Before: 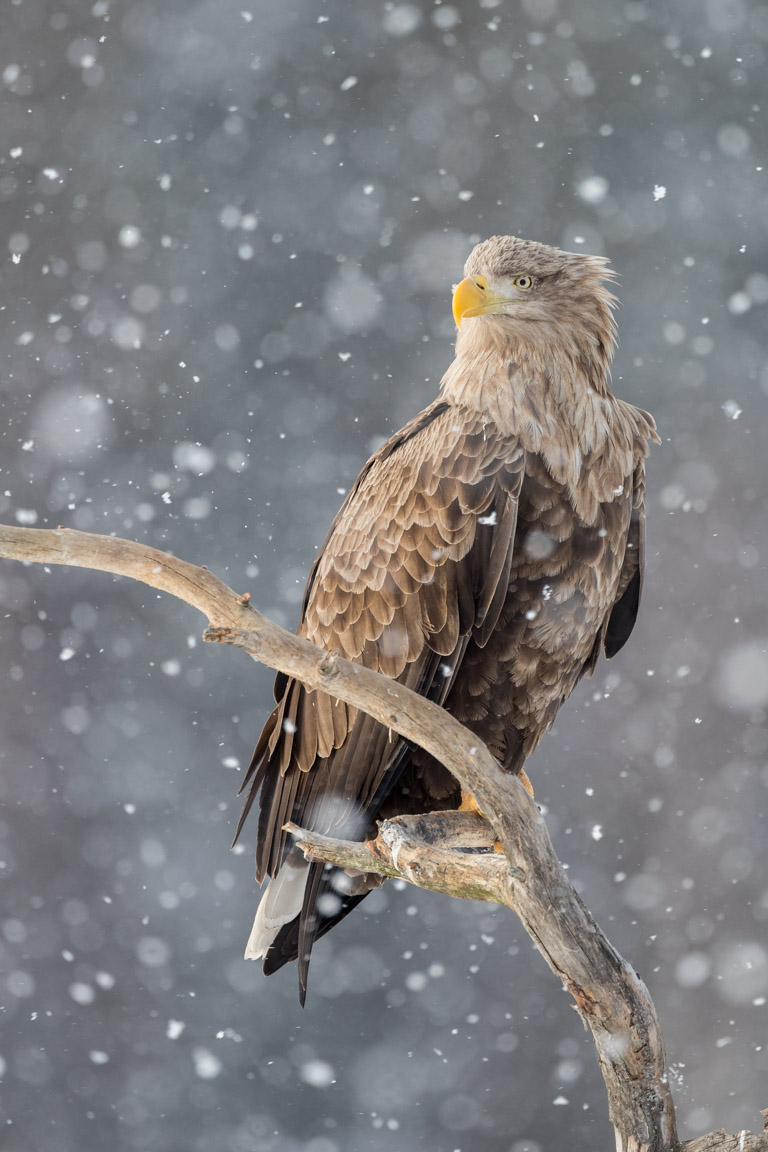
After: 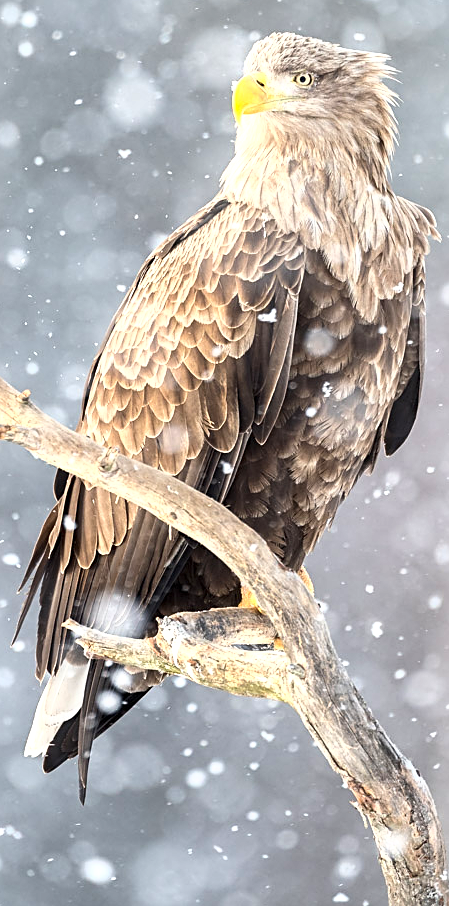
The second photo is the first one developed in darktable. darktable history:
sharpen: on, module defaults
crop and rotate: left 28.71%, top 17.666%, right 12.711%, bottom 3.647%
tone curve: curves: ch0 [(0, 0) (0.003, 0.002) (0.011, 0.01) (0.025, 0.022) (0.044, 0.039) (0.069, 0.061) (0.1, 0.088) (0.136, 0.126) (0.177, 0.167) (0.224, 0.211) (0.277, 0.27) (0.335, 0.335) (0.399, 0.407) (0.468, 0.485) (0.543, 0.569) (0.623, 0.659) (0.709, 0.756) (0.801, 0.851) (0.898, 0.961) (1, 1)]
exposure: black level correction 0, exposure 0.893 EV, compensate exposure bias true, compensate highlight preservation false
